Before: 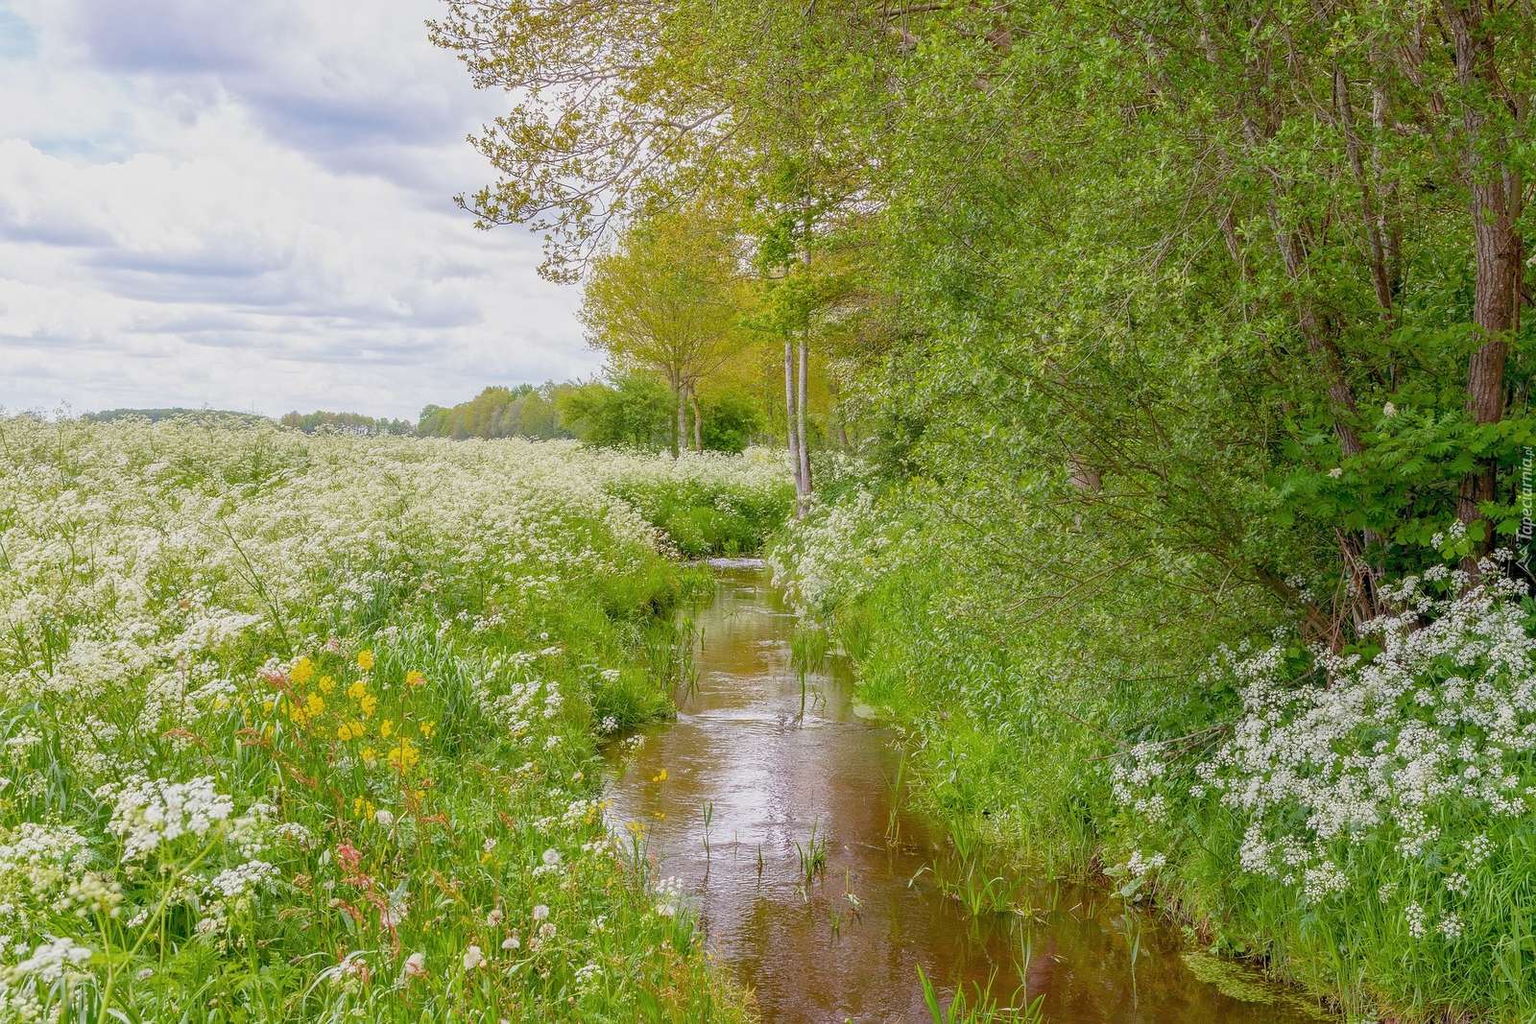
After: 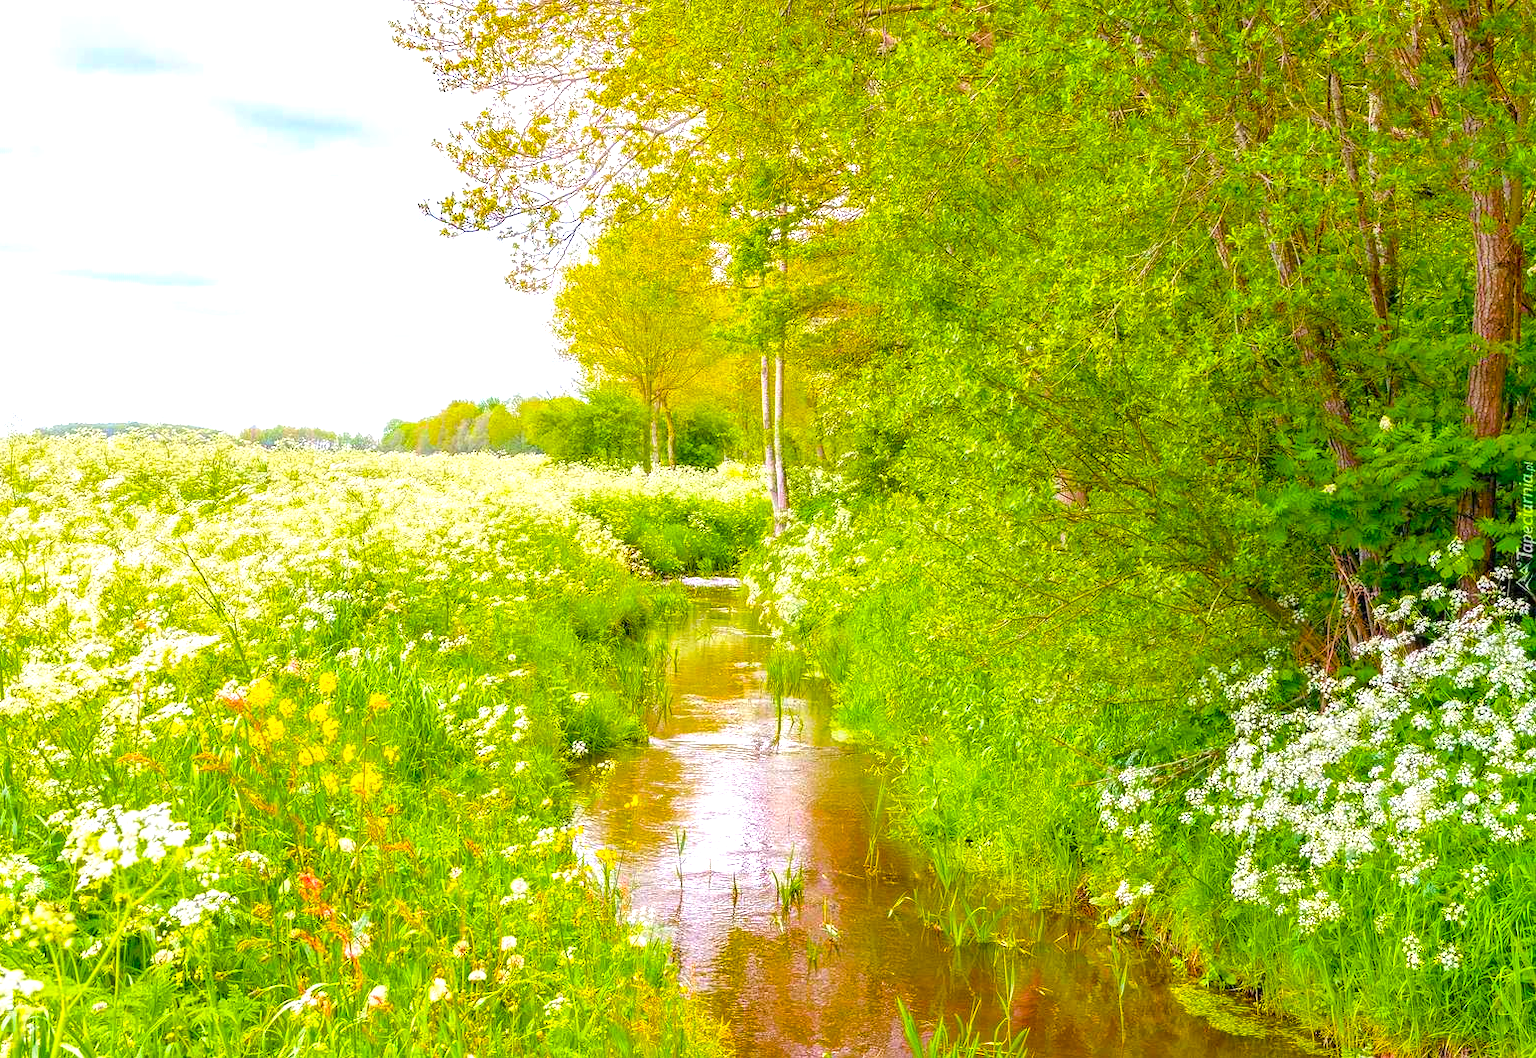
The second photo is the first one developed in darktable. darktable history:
crop and rotate: left 3.238%
color balance rgb: linear chroma grading › global chroma 25%, perceptual saturation grading › global saturation 50%
exposure: black level correction 0, exposure 1.1 EV, compensate highlight preservation false
